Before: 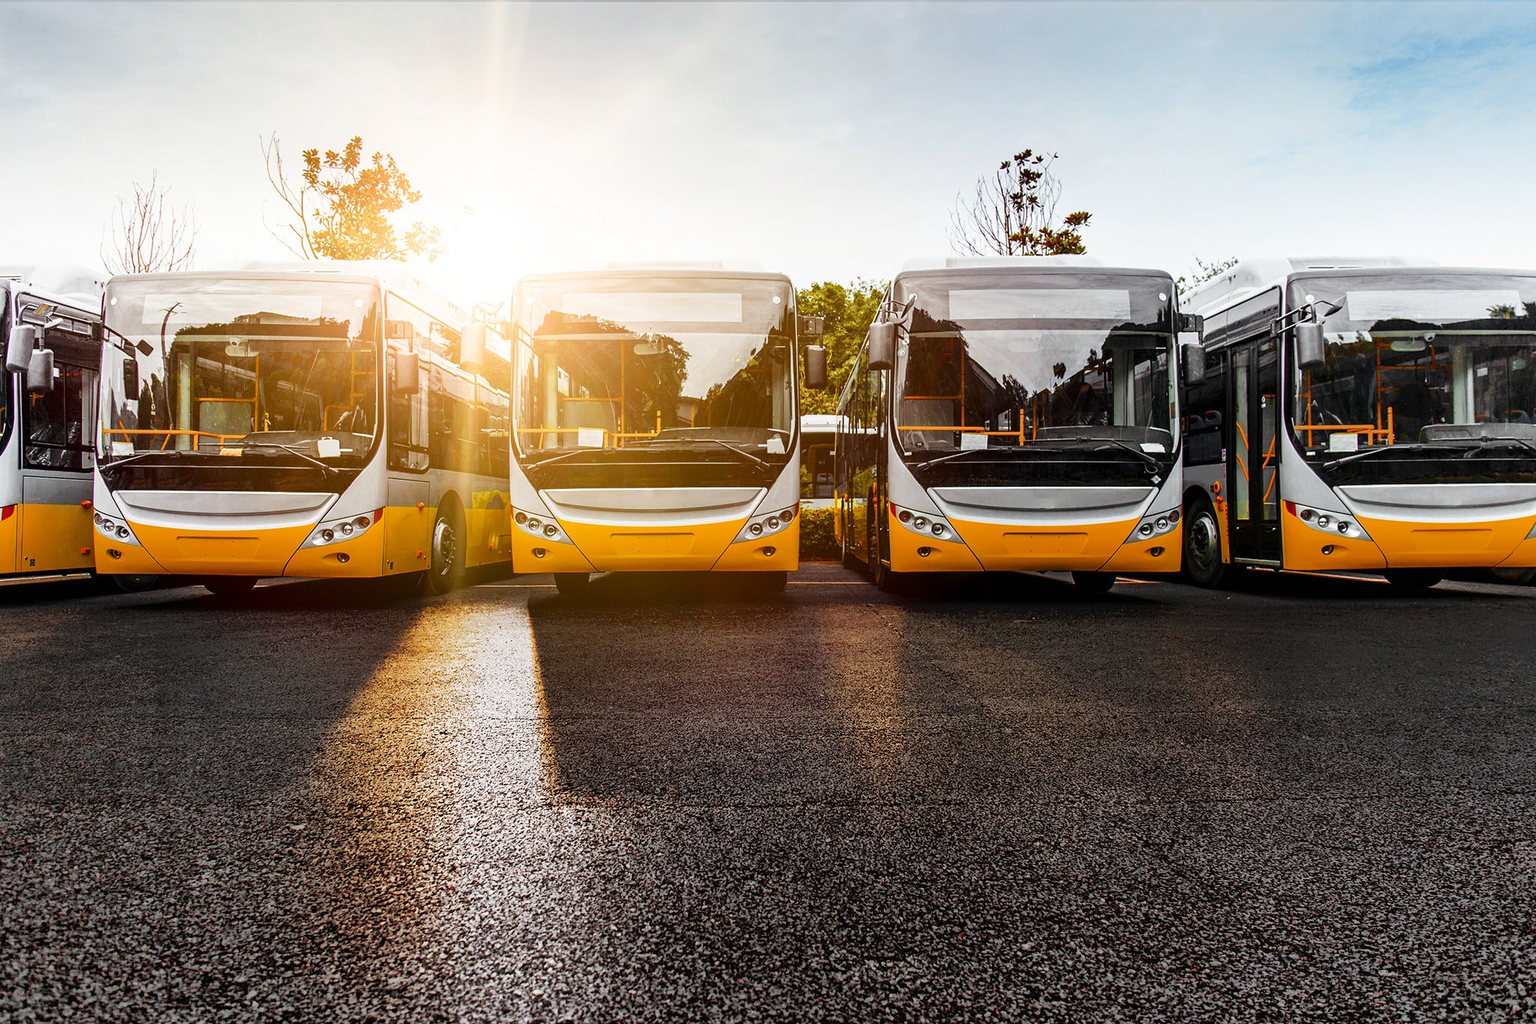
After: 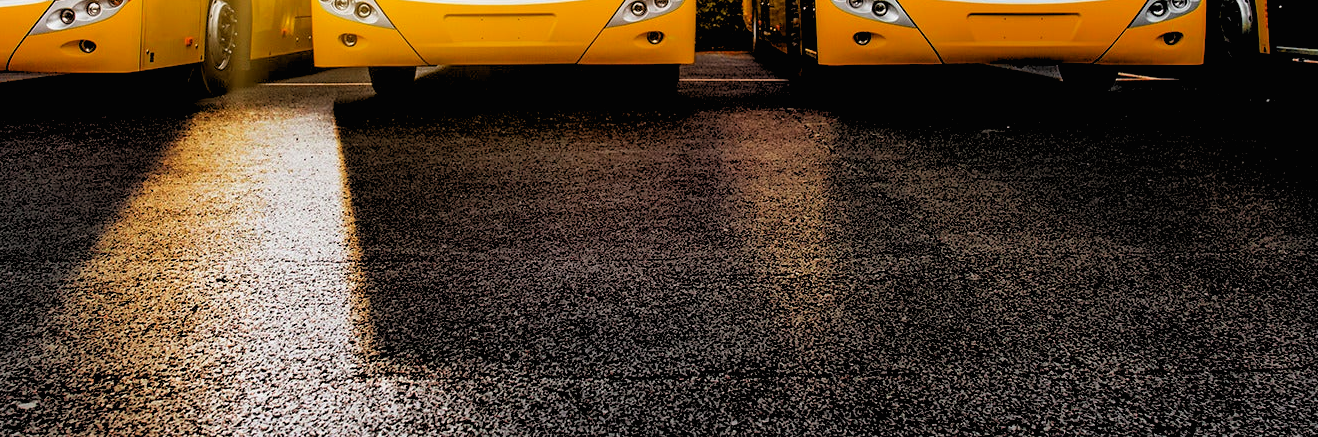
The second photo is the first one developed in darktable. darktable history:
exposure: exposure -0.177 EV, compensate highlight preservation false
contrast brightness saturation: contrast -0.02, brightness -0.01, saturation 0.03
crop: left 18.091%, top 51.13%, right 17.525%, bottom 16.85%
rgb levels: levels [[0.029, 0.461, 0.922], [0, 0.5, 1], [0, 0.5, 1]]
